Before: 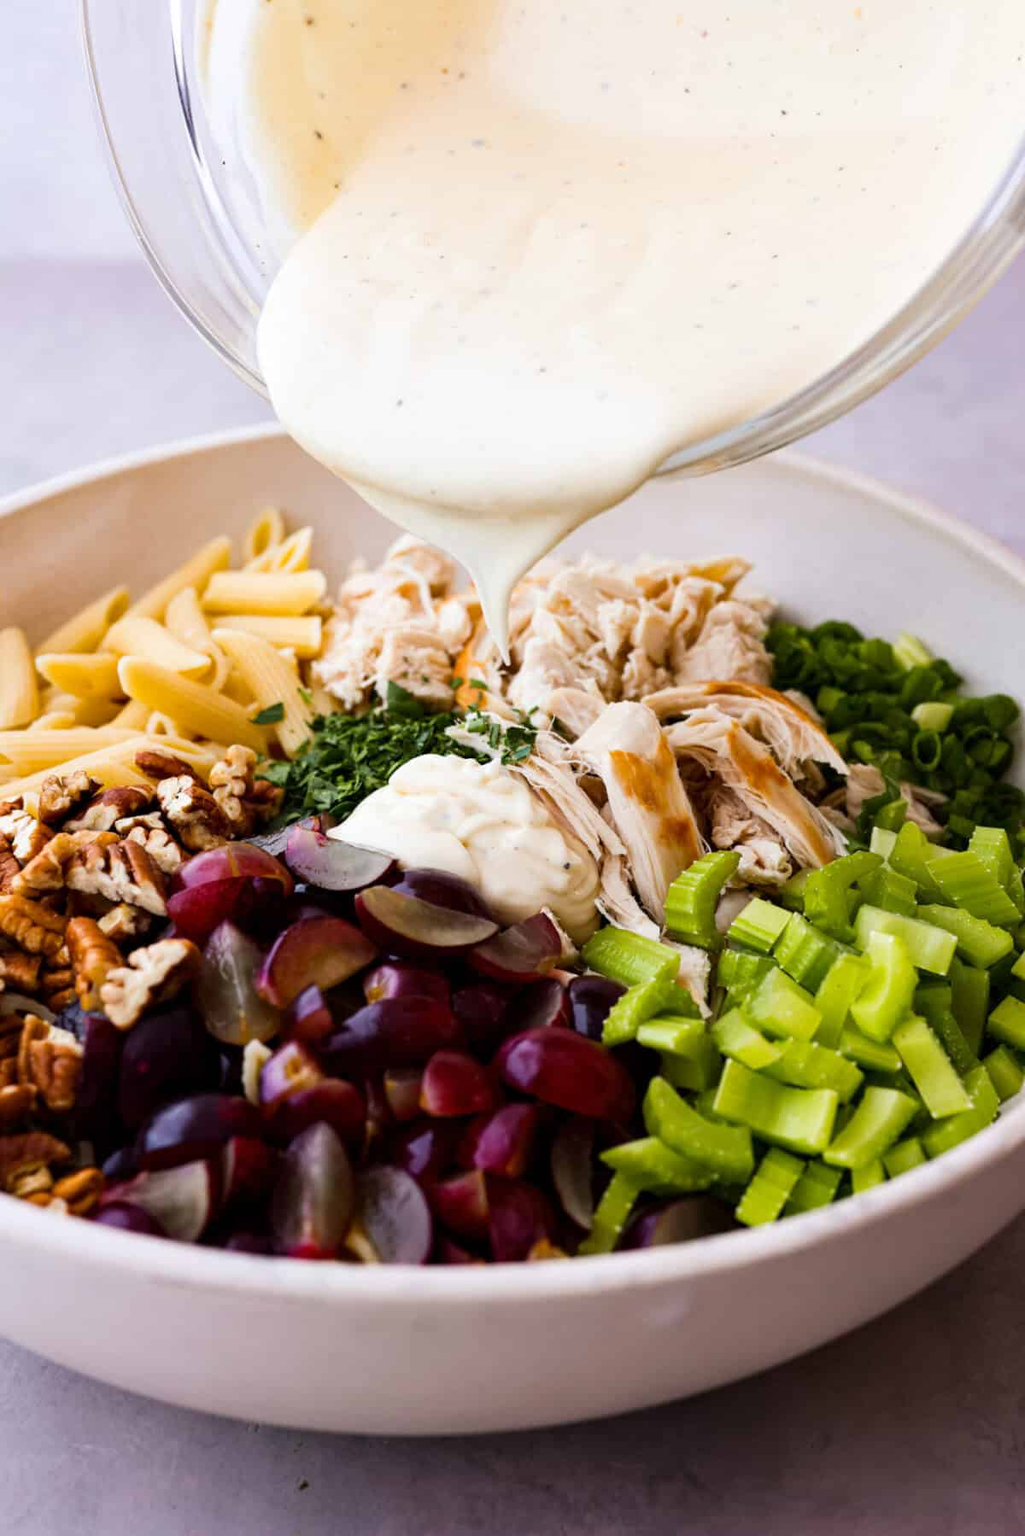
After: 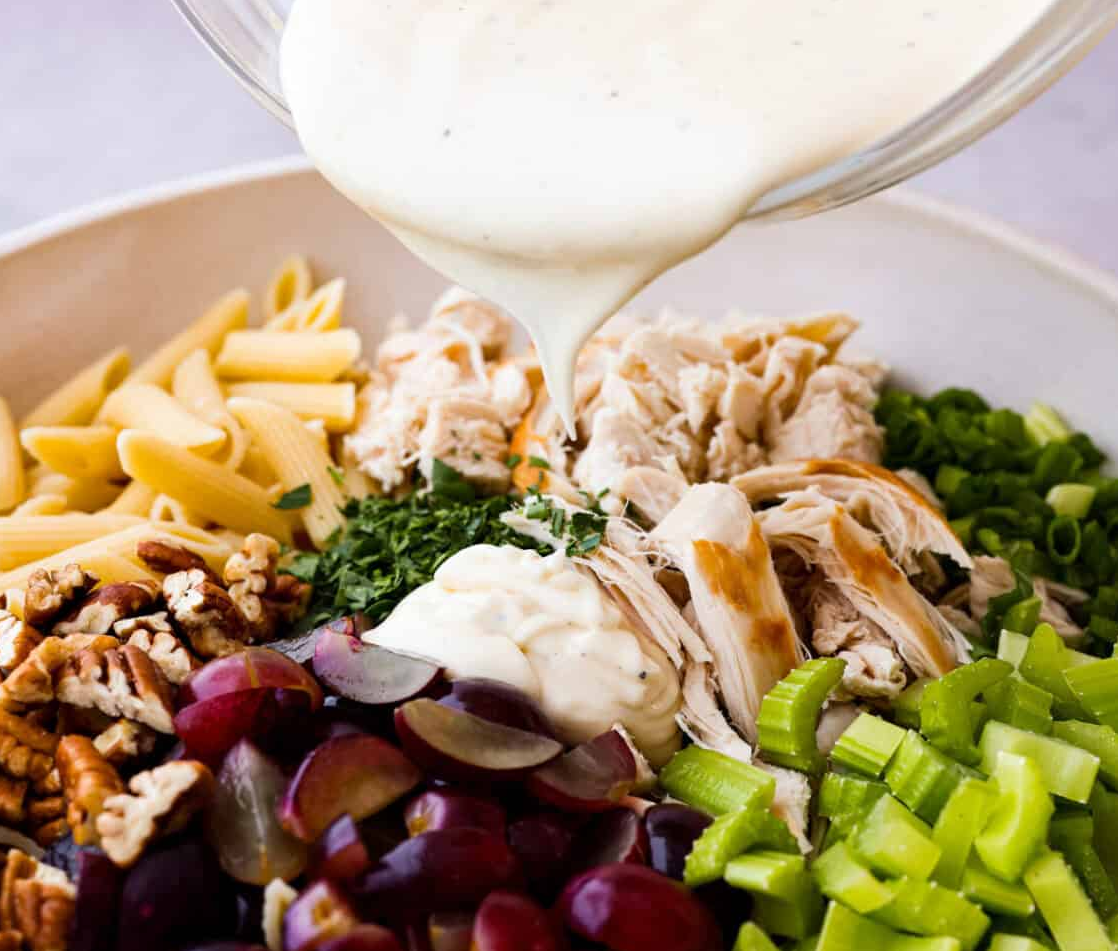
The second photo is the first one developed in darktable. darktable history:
crop: left 1.812%, top 18.889%, right 4.996%, bottom 28.199%
